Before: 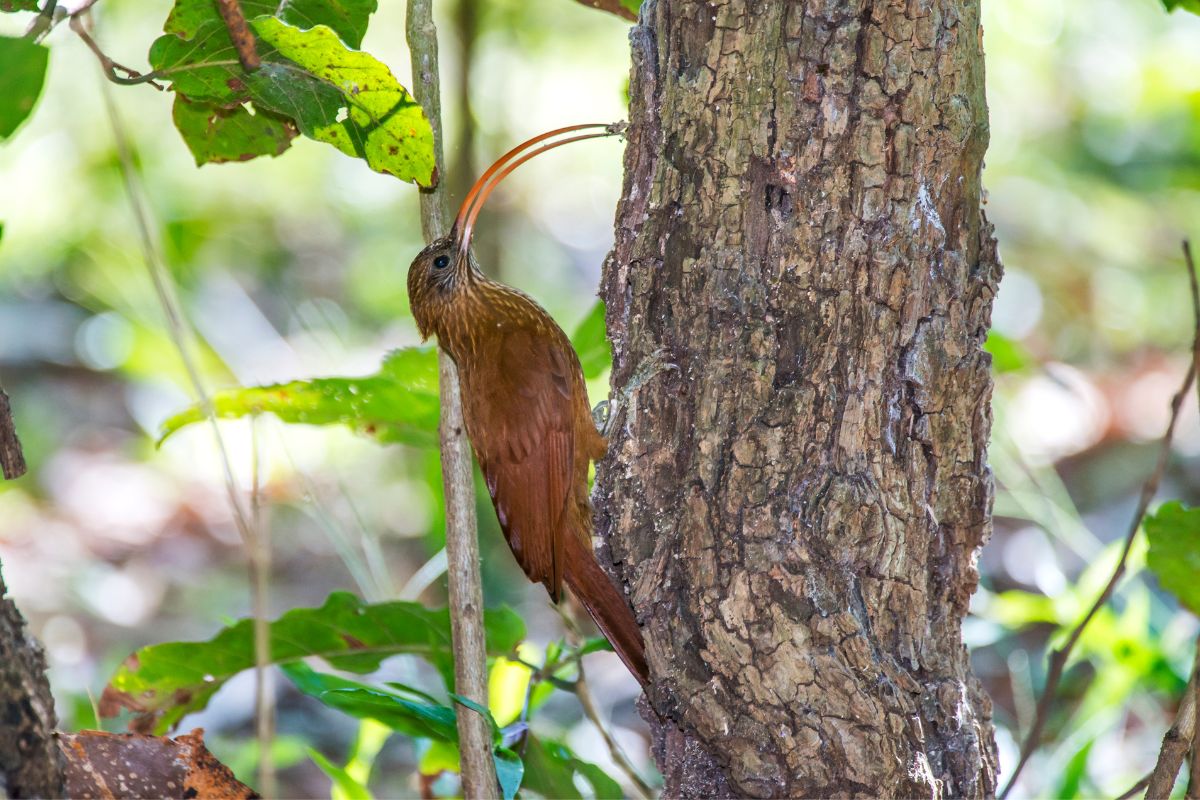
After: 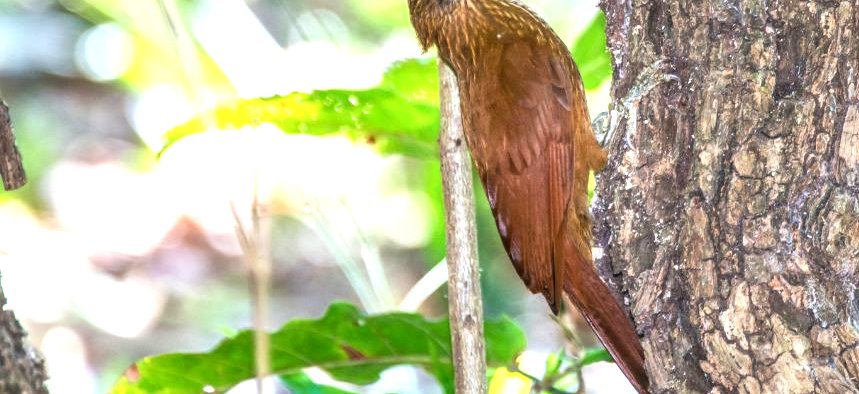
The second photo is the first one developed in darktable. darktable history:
crop: top 36.127%, right 28.357%, bottom 14.505%
haze removal: strength -0.04, compatibility mode true, adaptive false
local contrast: on, module defaults
exposure: exposure 0.948 EV, compensate exposure bias true, compensate highlight preservation false
